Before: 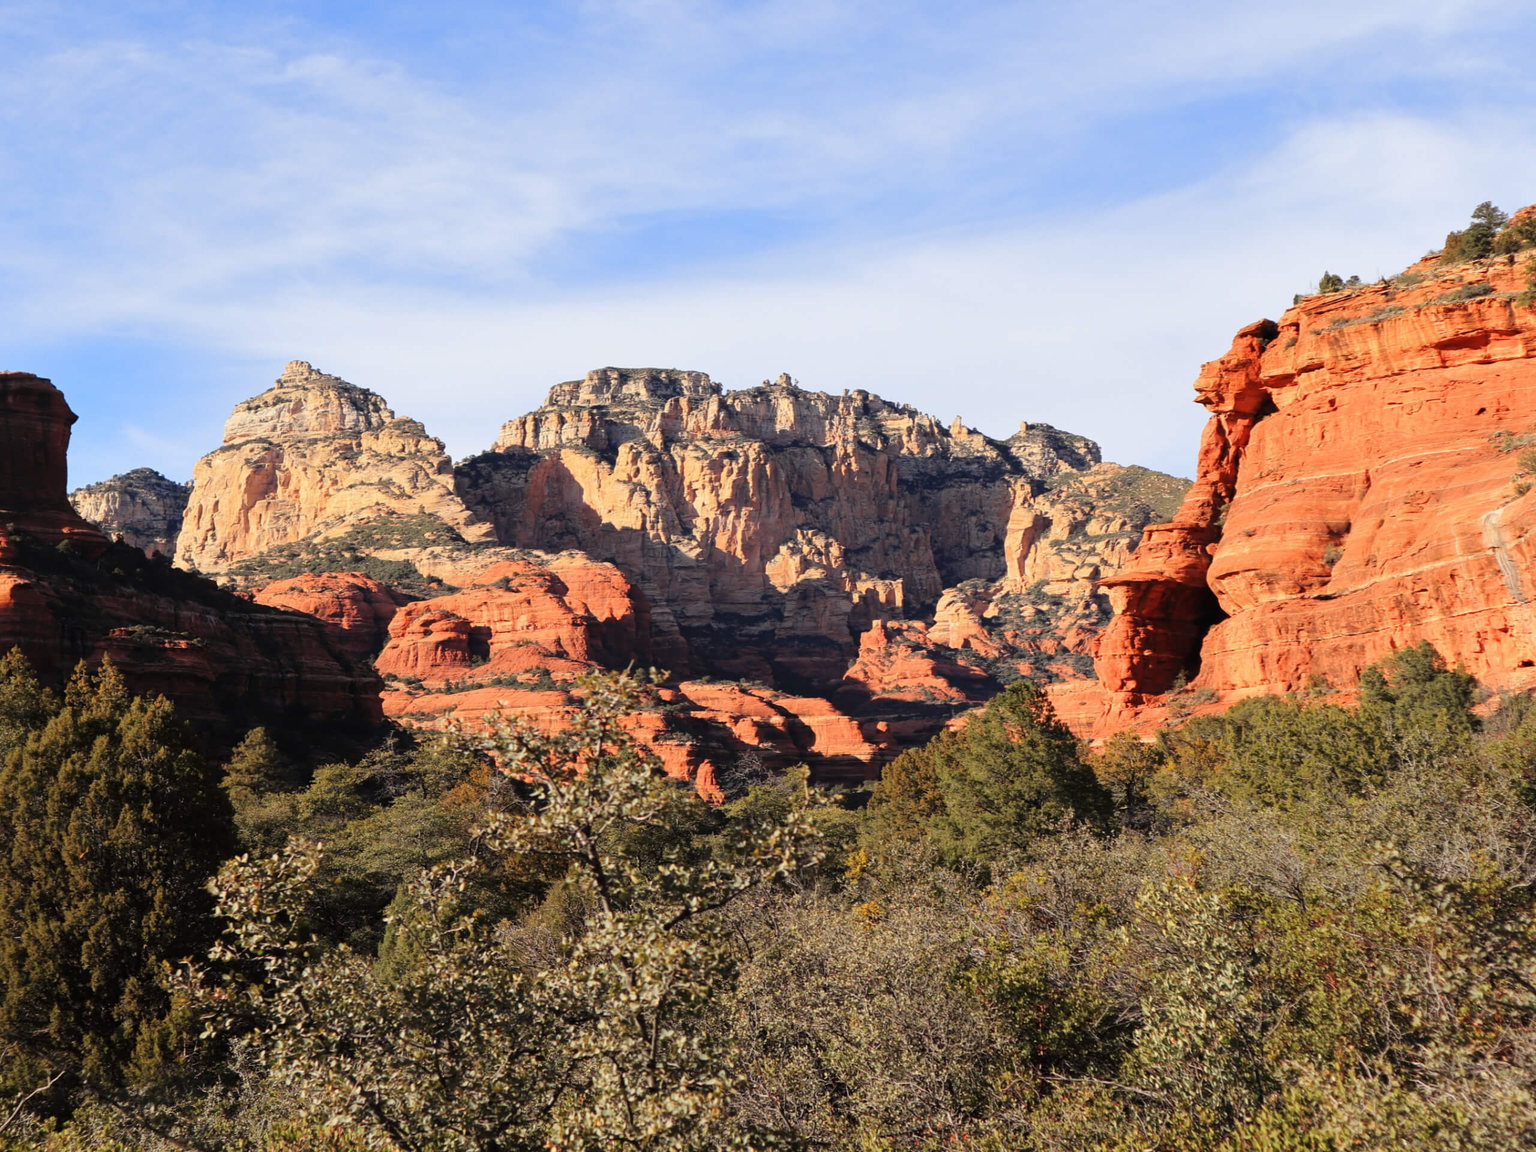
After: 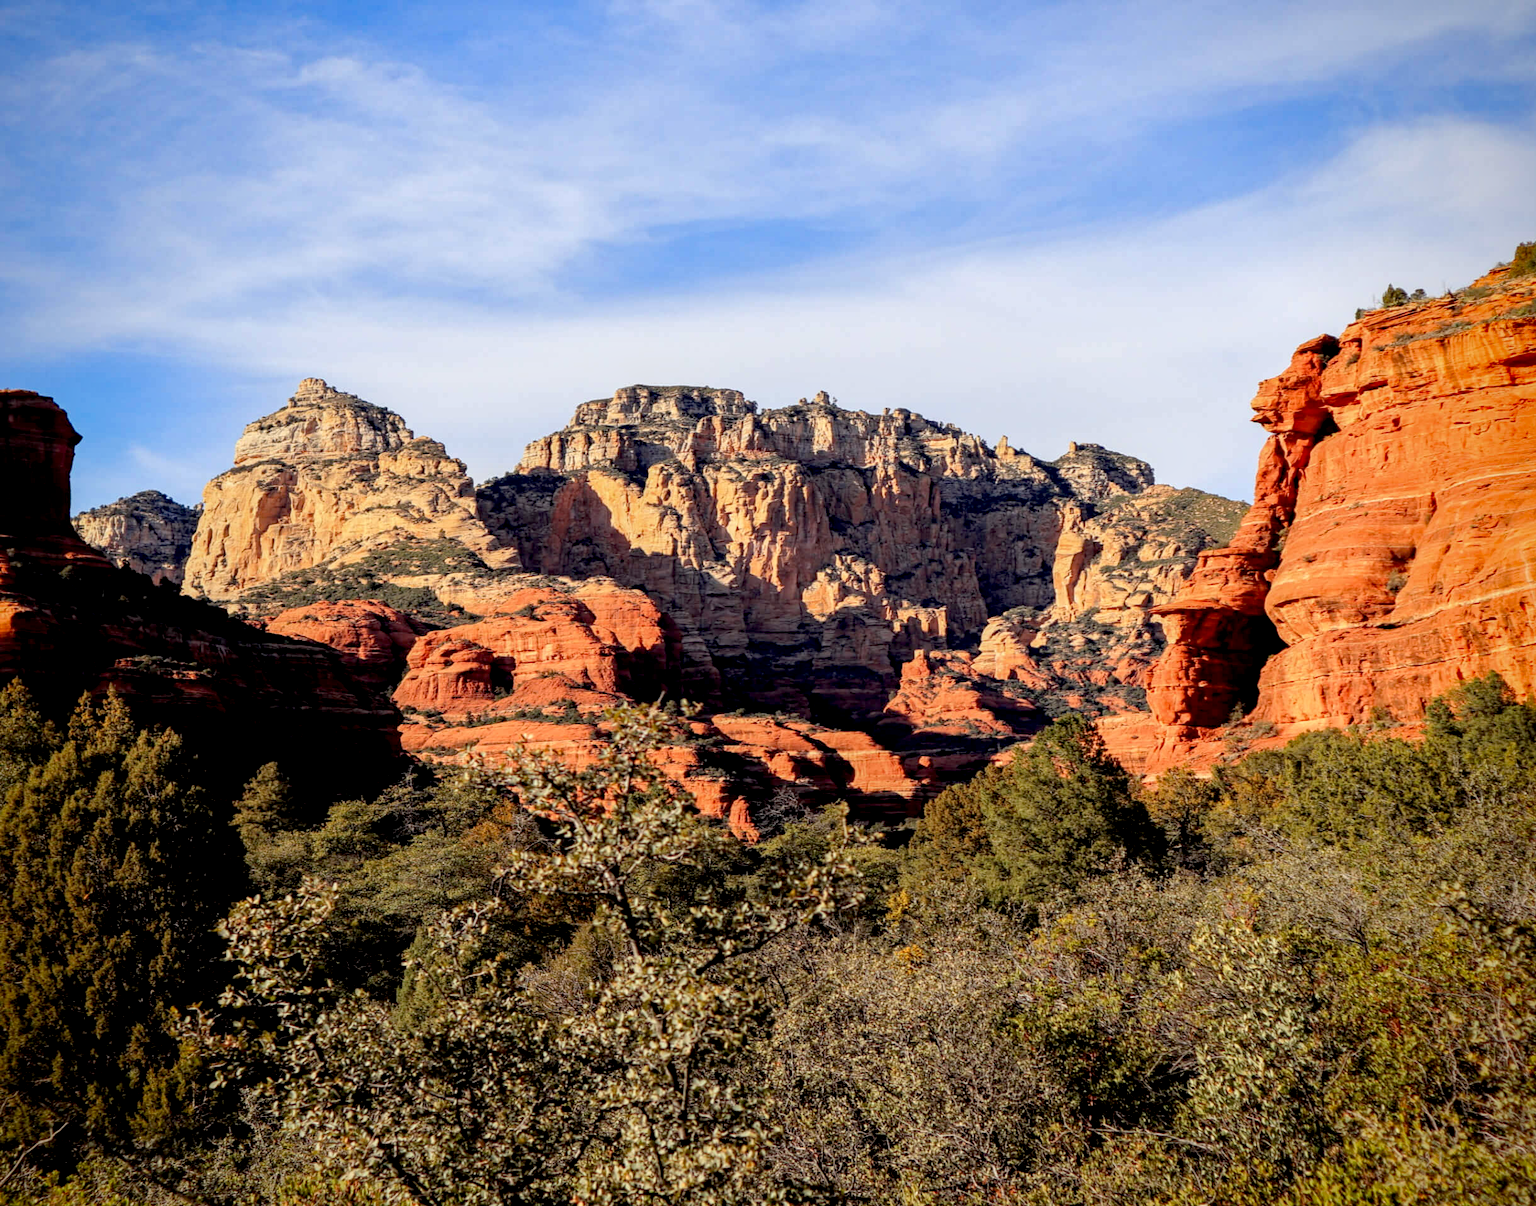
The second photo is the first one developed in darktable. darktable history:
local contrast: on, module defaults
haze removal: strength 0.294, distance 0.25, compatibility mode true, adaptive false
crop: right 4.557%, bottom 0.032%
vignetting: saturation 0.383, center (-0.013, 0)
exposure: black level correction 0.013, compensate exposure bias true, compensate highlight preservation false
